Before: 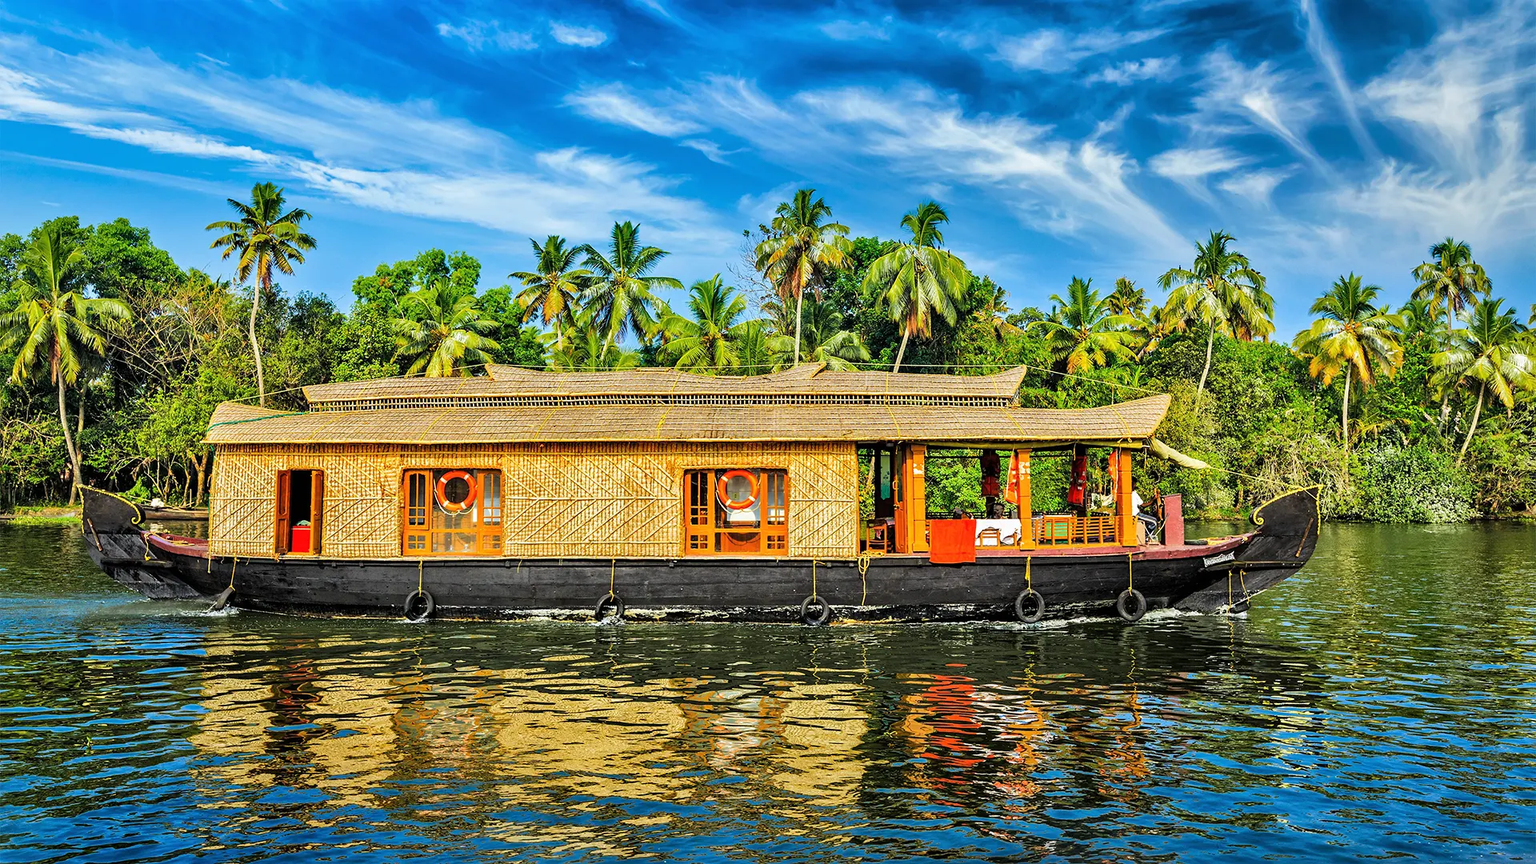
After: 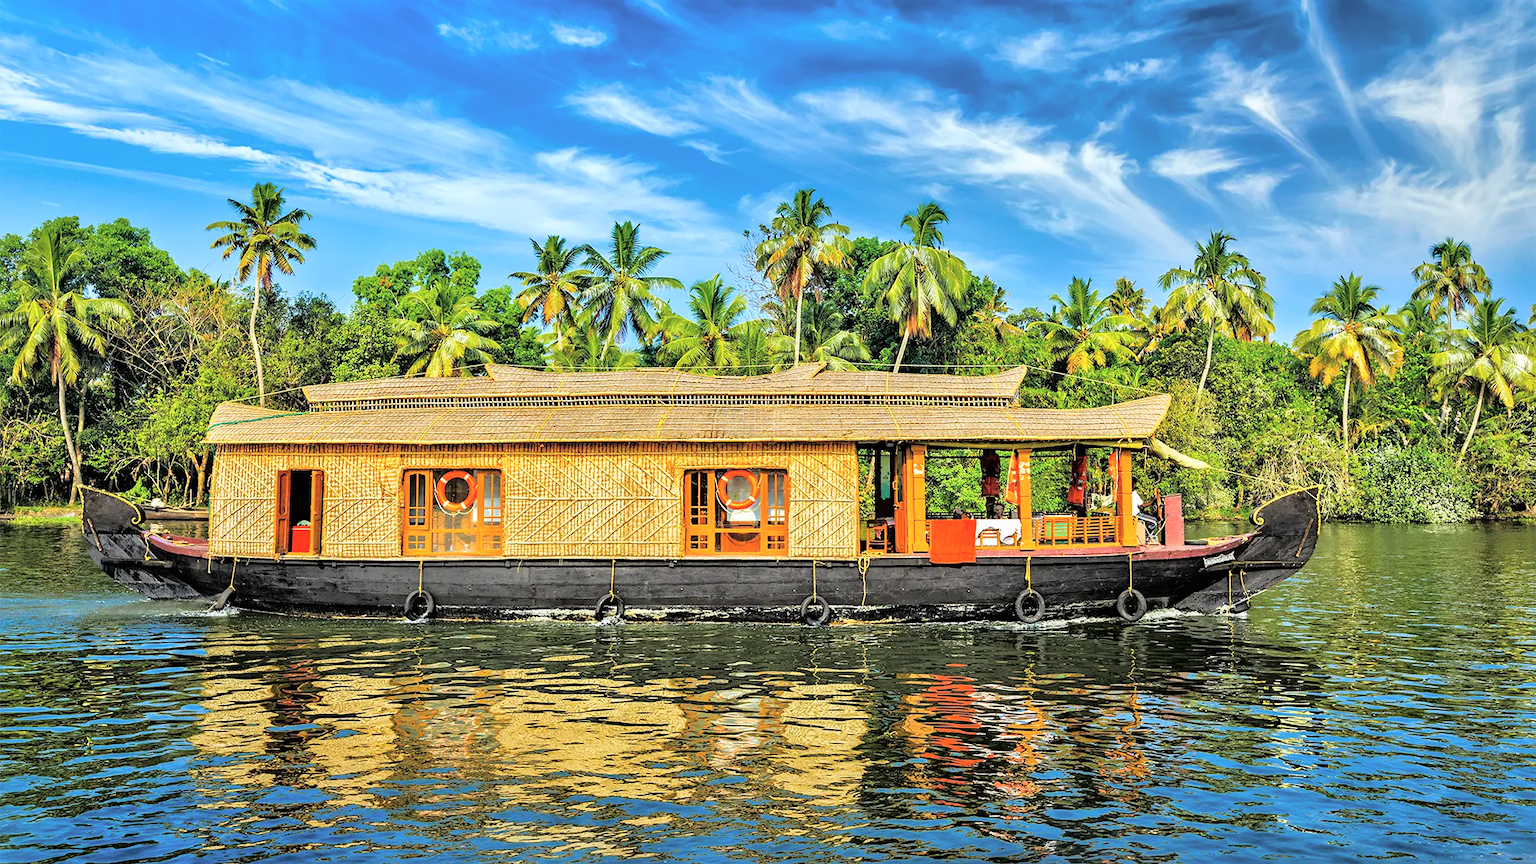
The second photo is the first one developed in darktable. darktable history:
tone curve: curves: ch0 [(0, 0) (0.003, 0.007) (0.011, 0.011) (0.025, 0.021) (0.044, 0.04) (0.069, 0.07) (0.1, 0.129) (0.136, 0.187) (0.177, 0.254) (0.224, 0.325) (0.277, 0.398) (0.335, 0.461) (0.399, 0.513) (0.468, 0.571) (0.543, 0.624) (0.623, 0.69) (0.709, 0.777) (0.801, 0.86) (0.898, 0.953) (1, 1)], color space Lab, independent channels, preserve colors none
